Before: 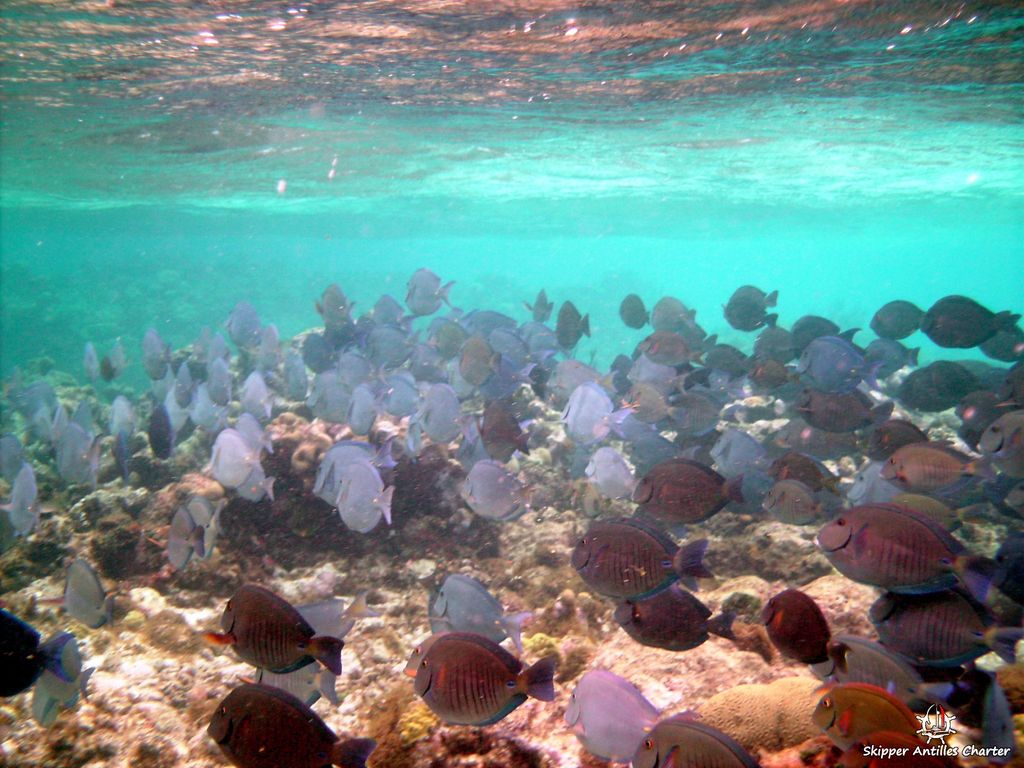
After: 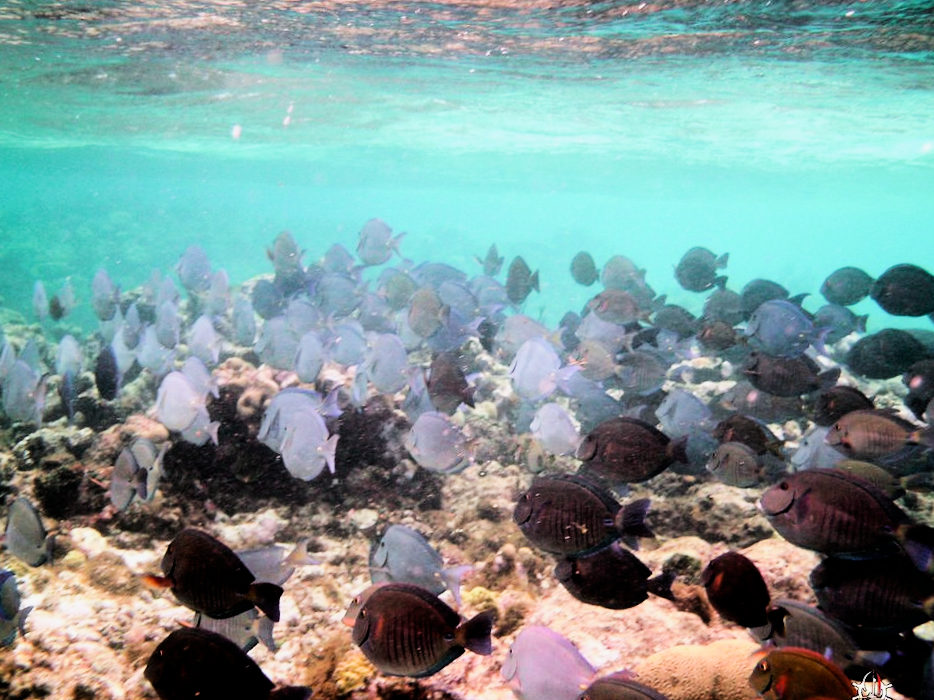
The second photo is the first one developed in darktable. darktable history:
filmic rgb: black relative exposure -5 EV, hardness 2.88, contrast 1.3, highlights saturation mix -10%
tone equalizer: -8 EV -0.75 EV, -7 EV -0.7 EV, -6 EV -0.6 EV, -5 EV -0.4 EV, -3 EV 0.4 EV, -2 EV 0.6 EV, -1 EV 0.7 EV, +0 EV 0.75 EV, edges refinement/feathering 500, mask exposure compensation -1.57 EV, preserve details no
crop and rotate: angle -1.96°, left 3.097%, top 4.154%, right 1.586%, bottom 0.529%
